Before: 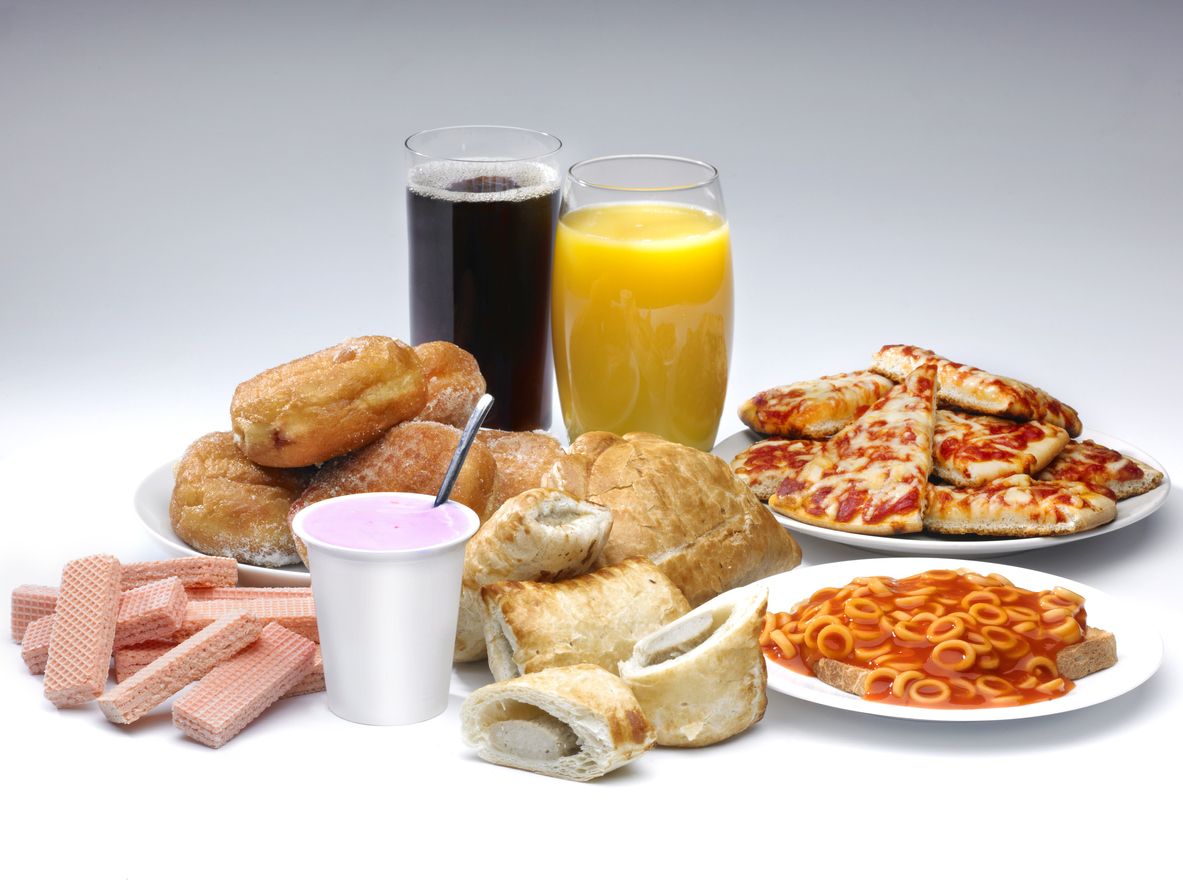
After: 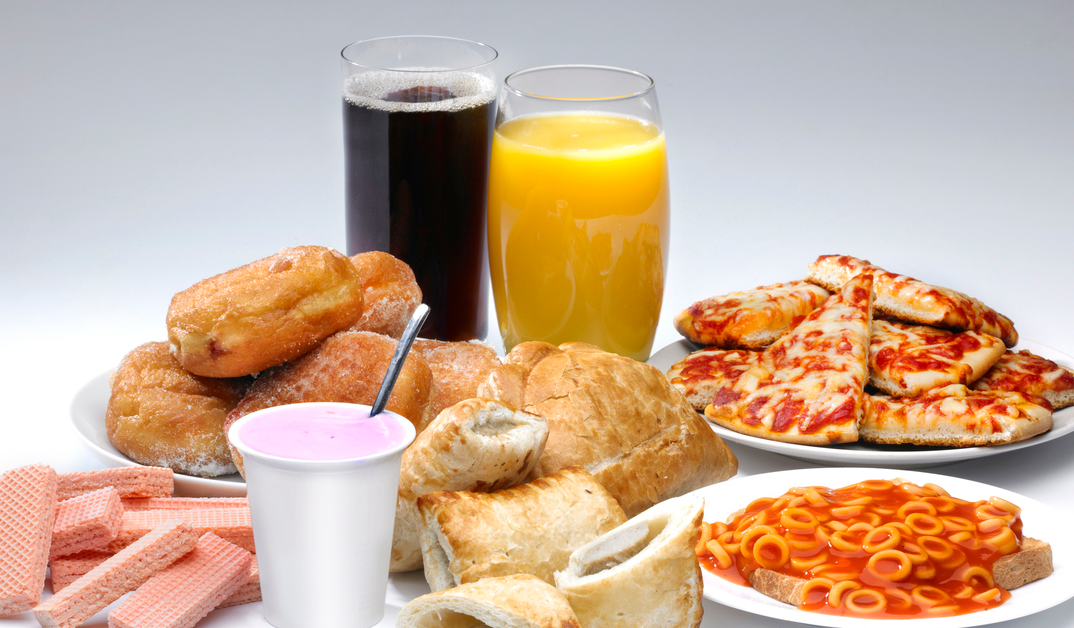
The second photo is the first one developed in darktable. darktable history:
crop: left 5.447%, top 10.209%, right 3.724%, bottom 18.914%
